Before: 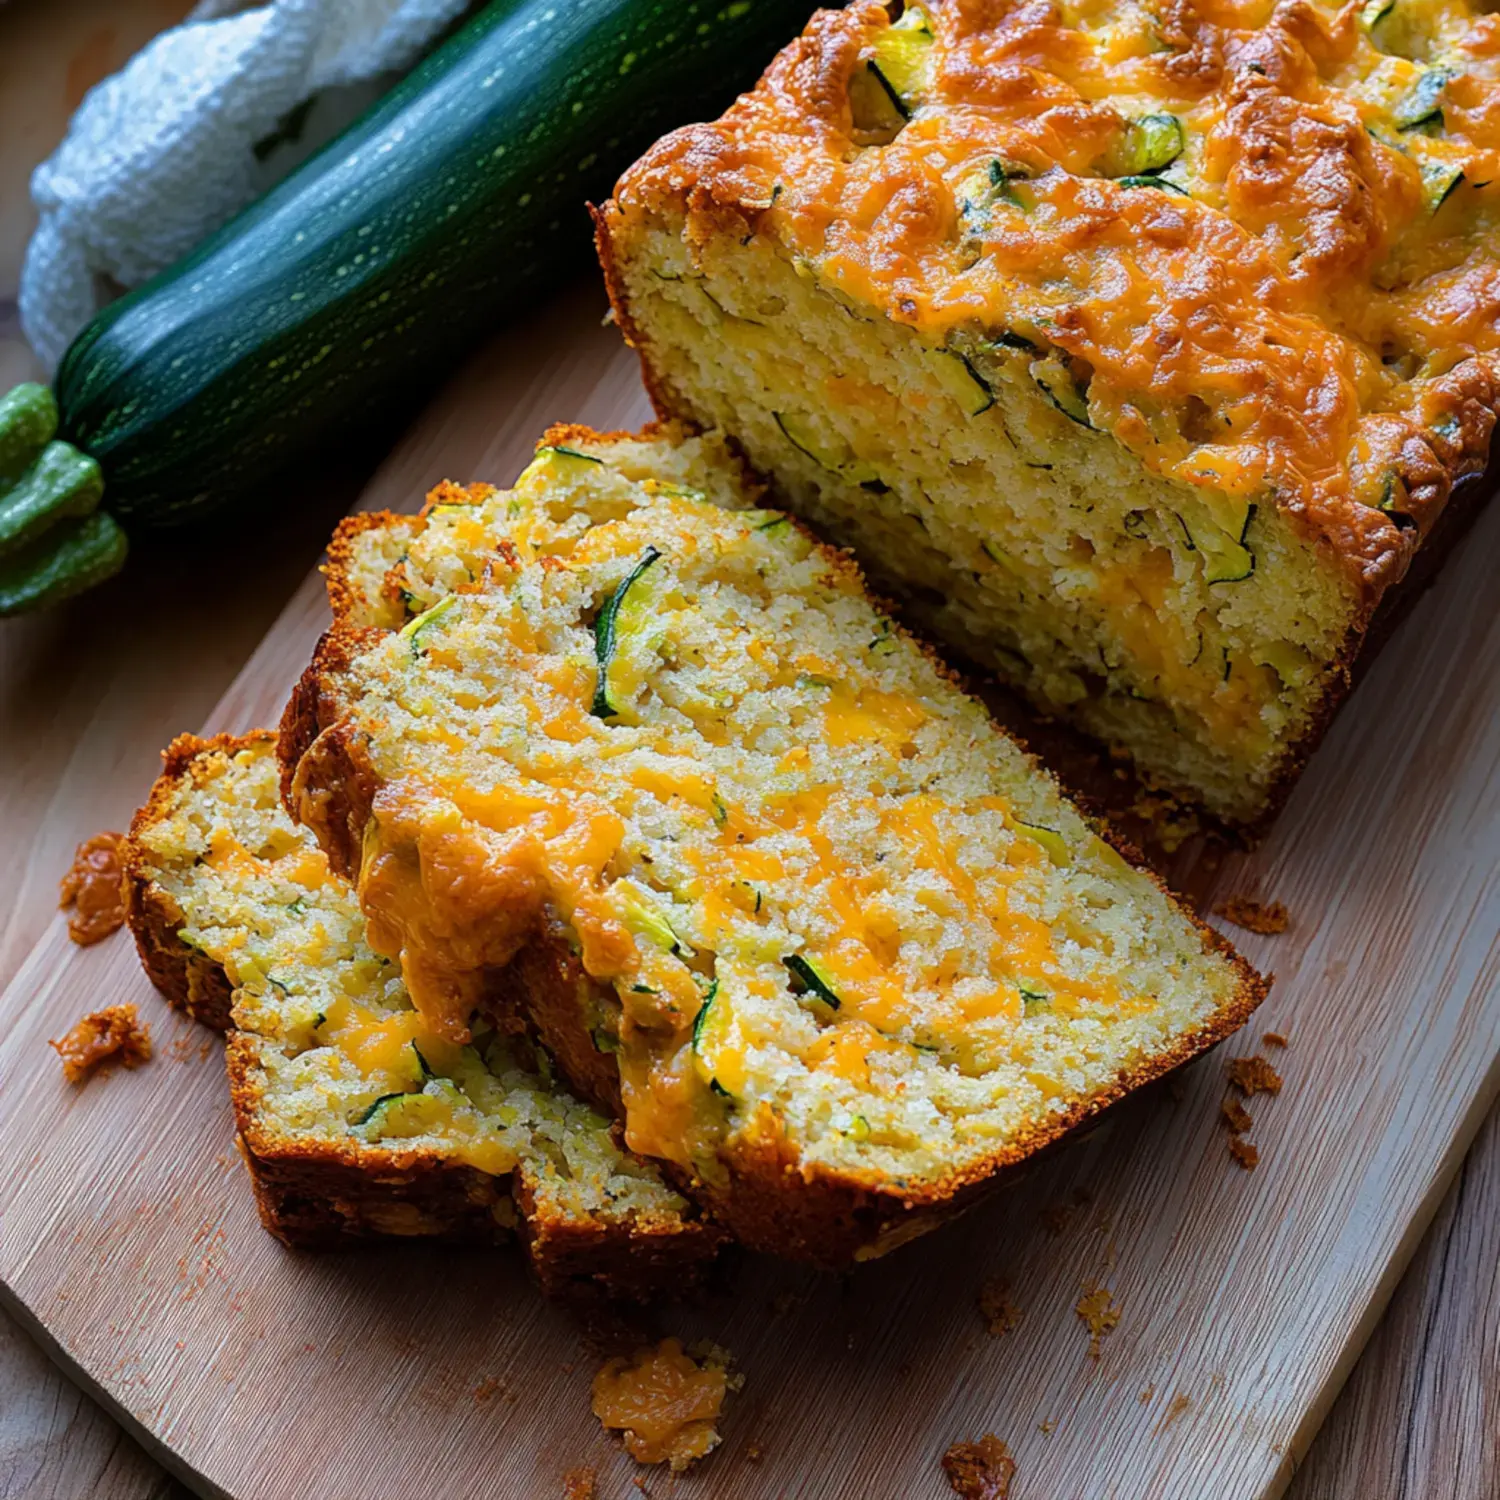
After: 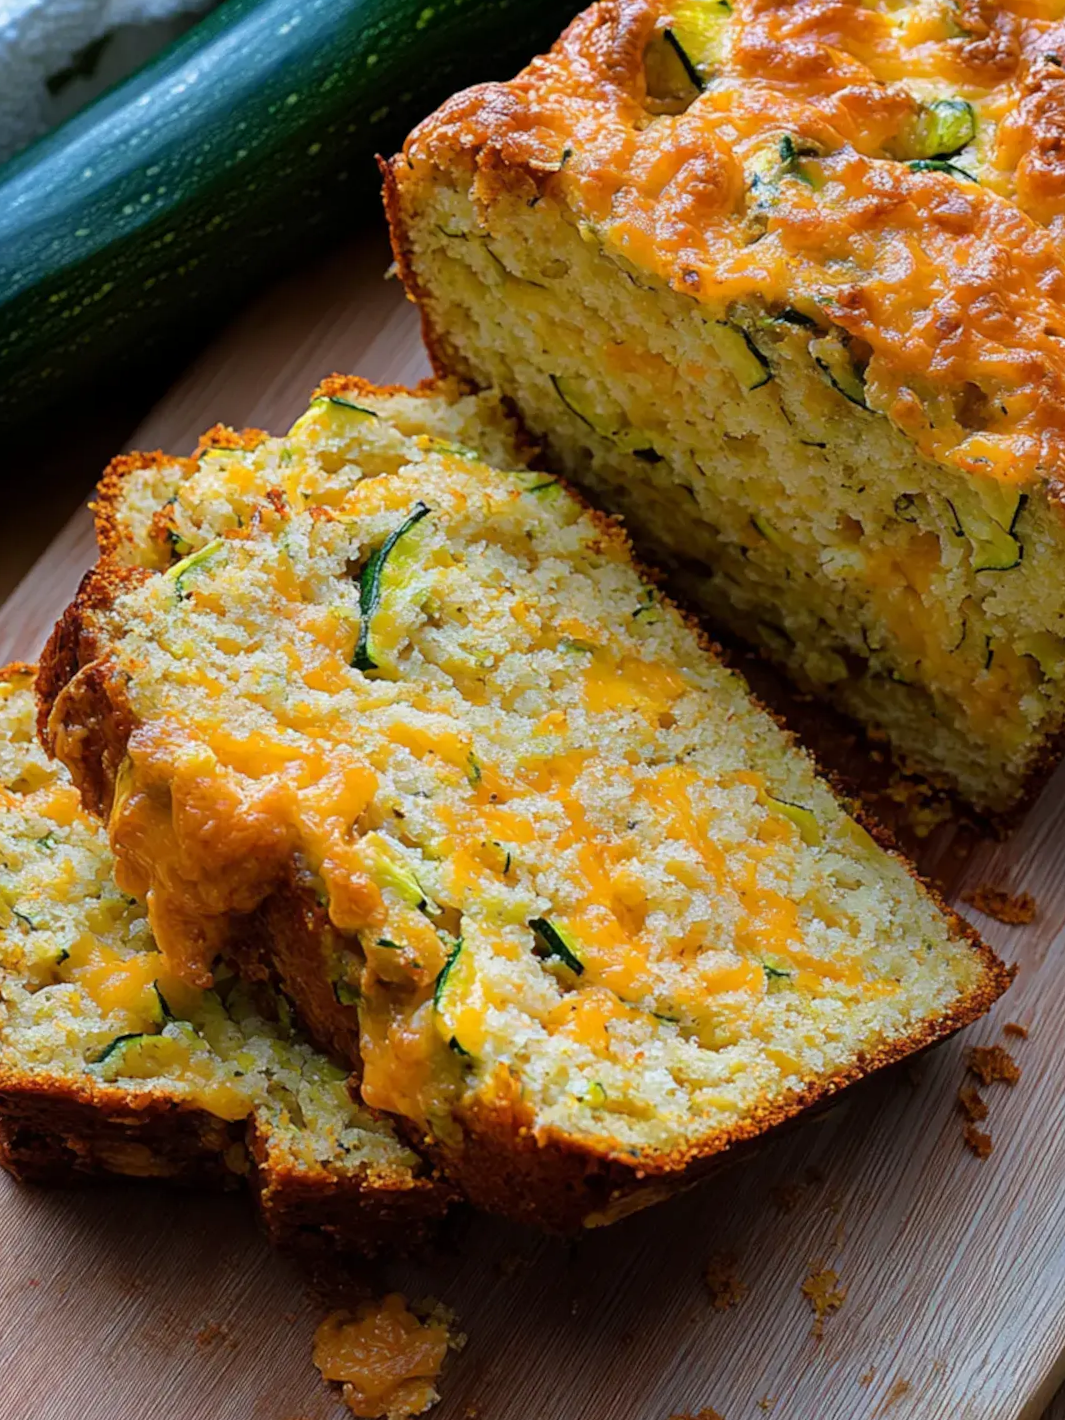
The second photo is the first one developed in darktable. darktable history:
color balance: mode lift, gamma, gain (sRGB)
crop and rotate: angle -3.27°, left 14.277%, top 0.028%, right 10.766%, bottom 0.028%
